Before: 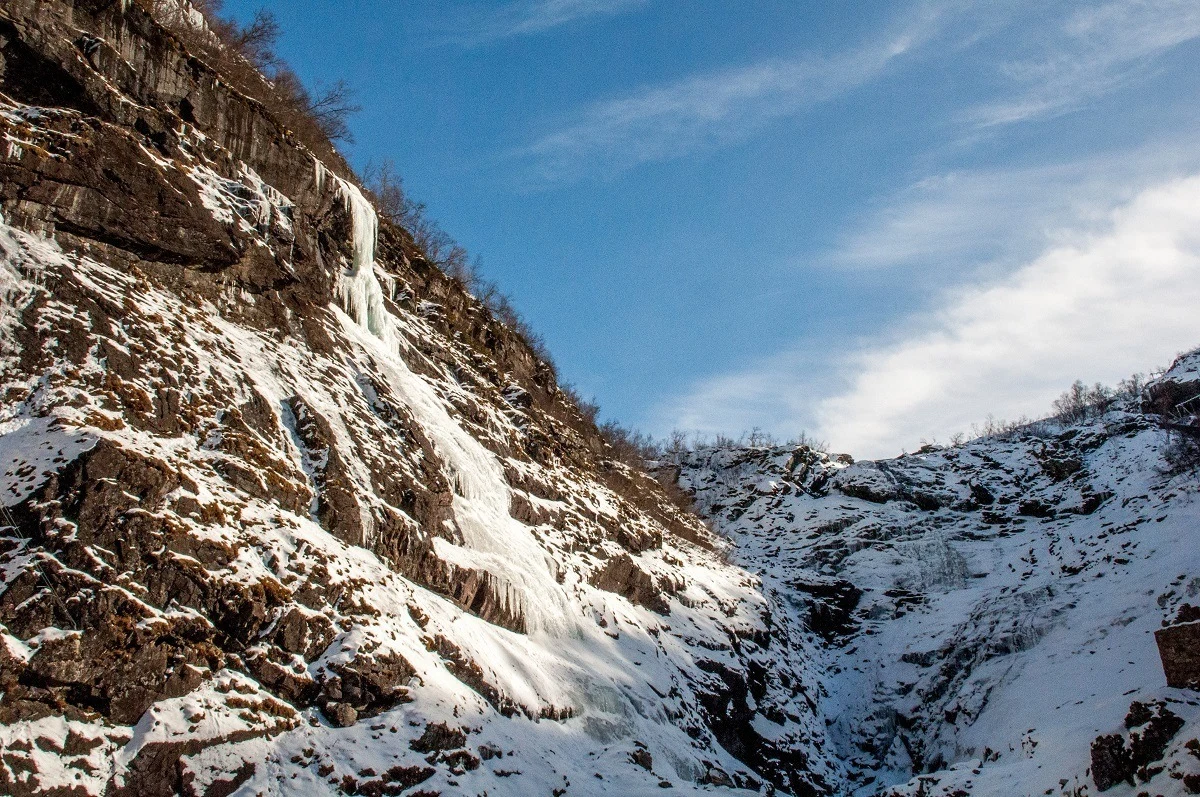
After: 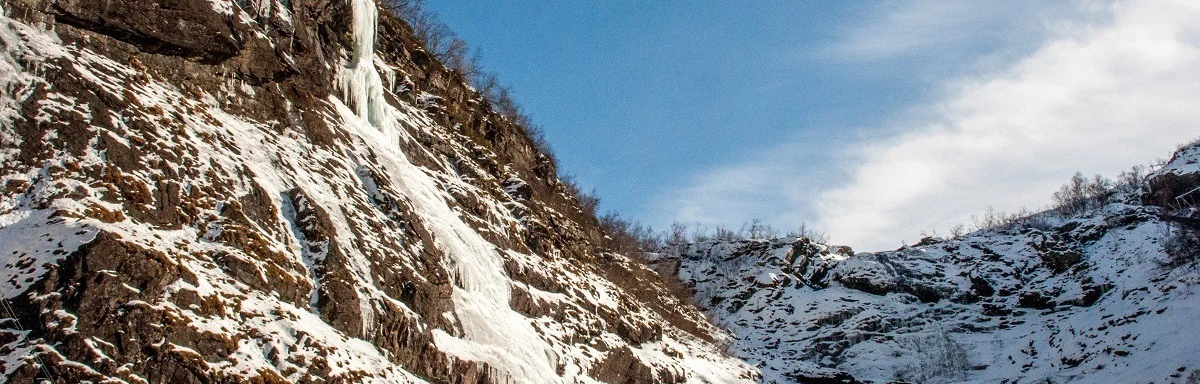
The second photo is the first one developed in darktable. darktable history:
crop and rotate: top 26.186%, bottom 25.554%
